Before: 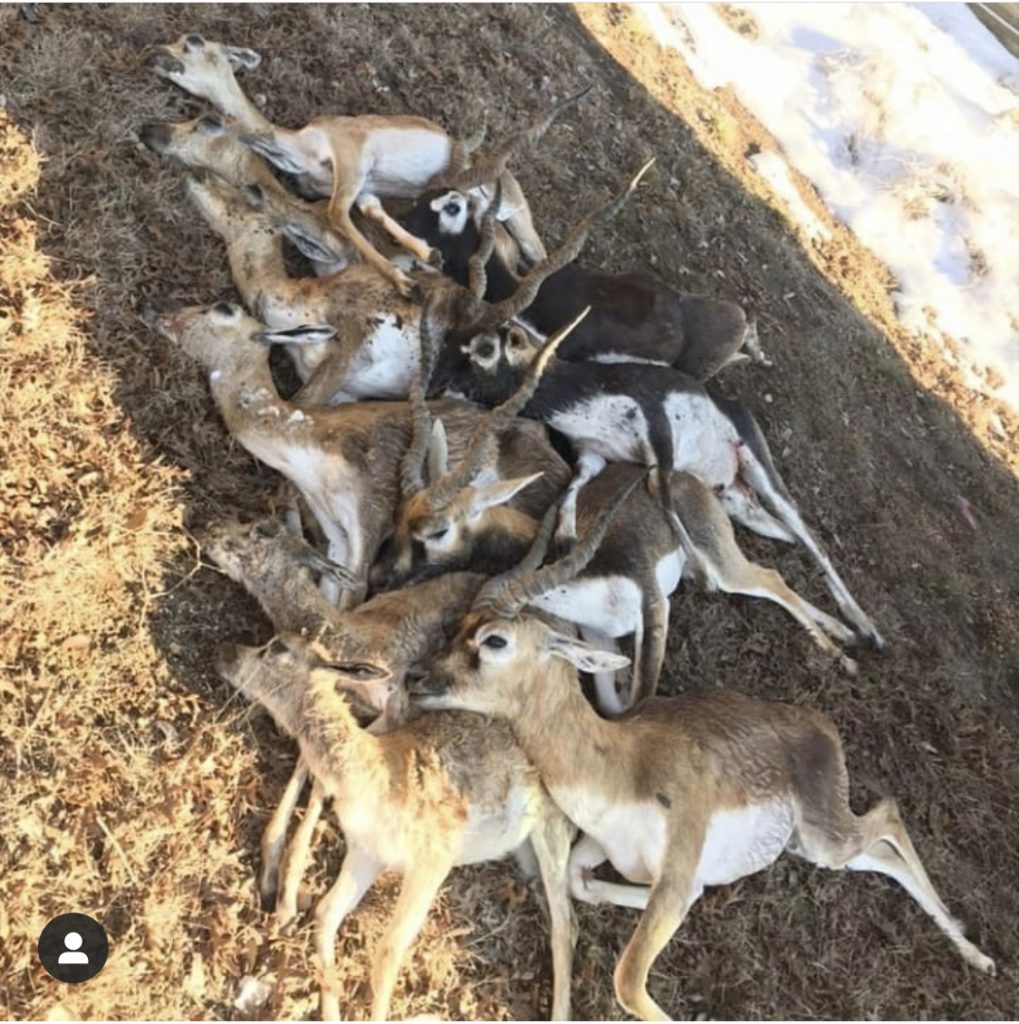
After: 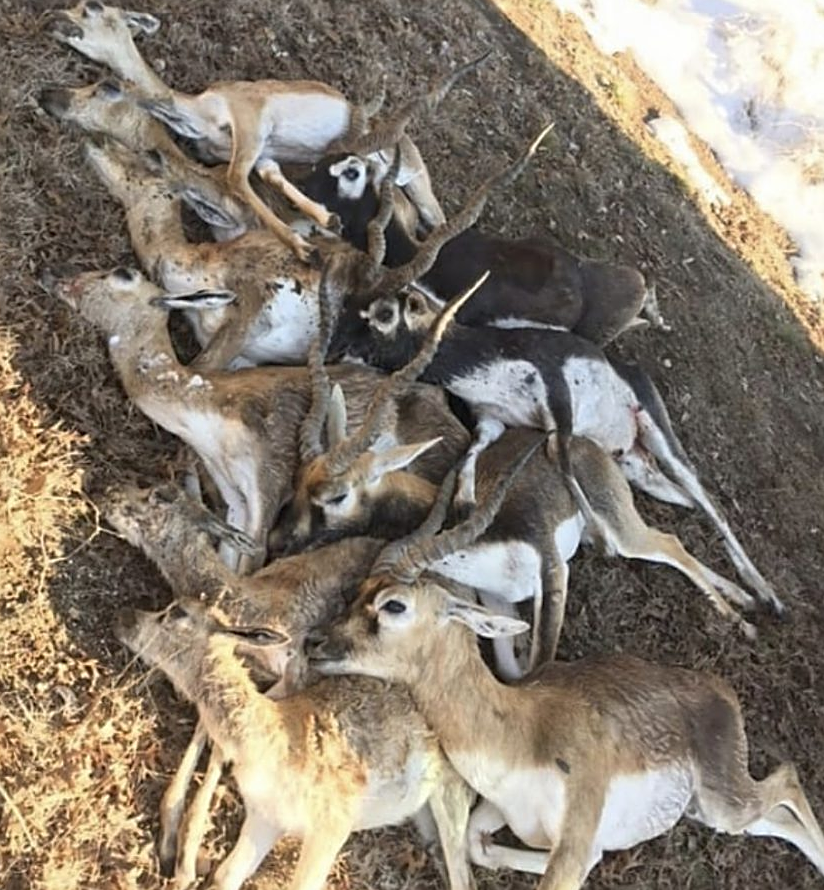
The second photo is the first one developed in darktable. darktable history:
sharpen: on, module defaults
crop: left 9.929%, top 3.475%, right 9.188%, bottom 9.529%
